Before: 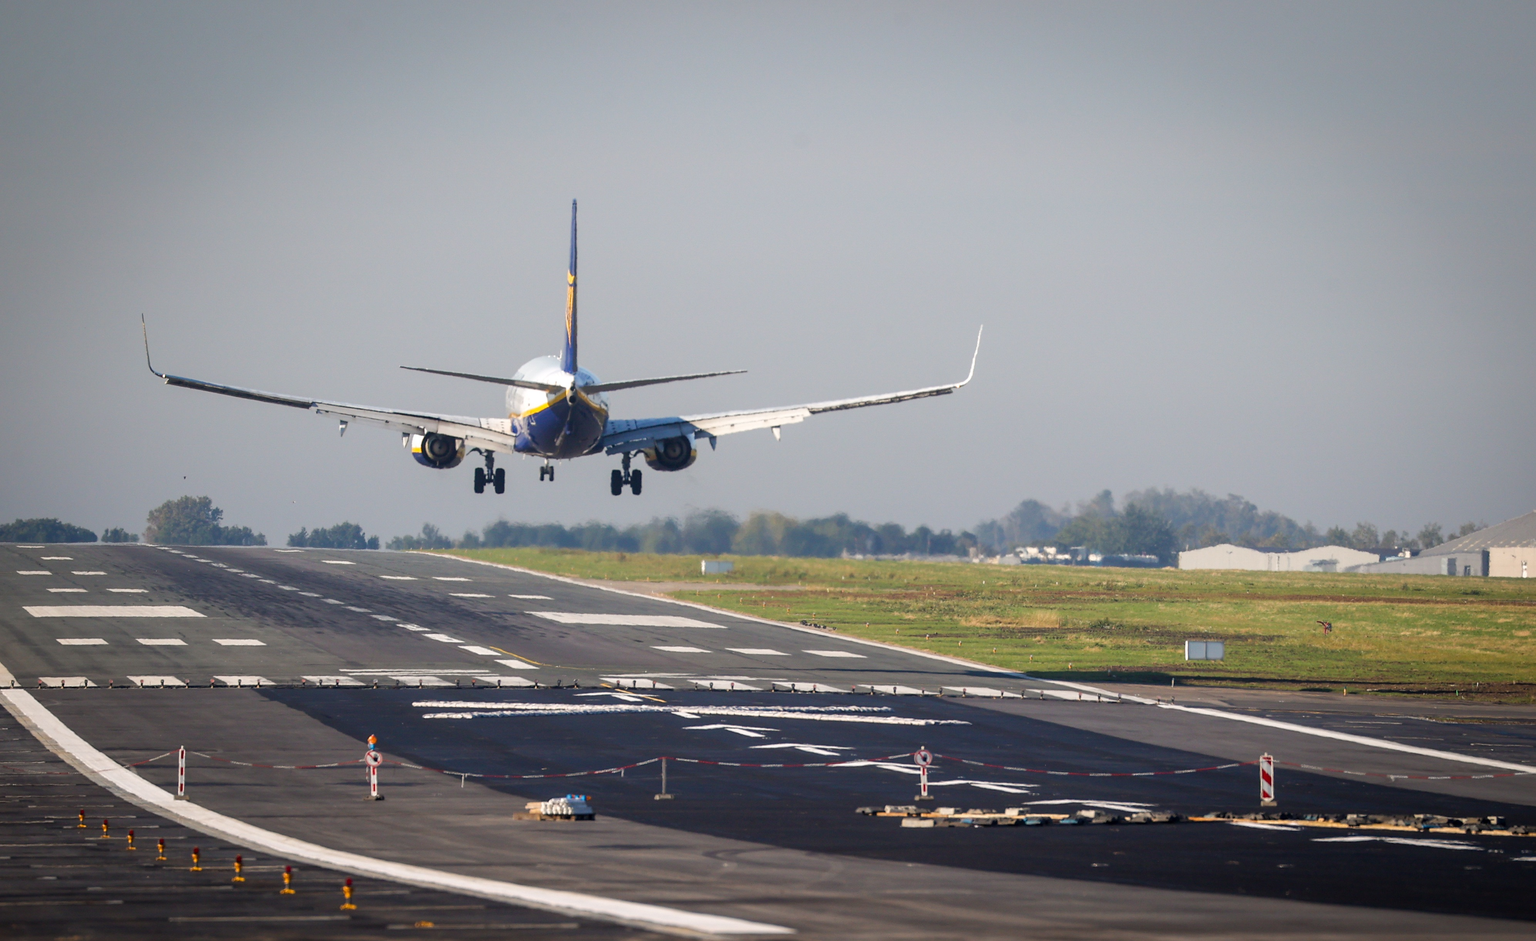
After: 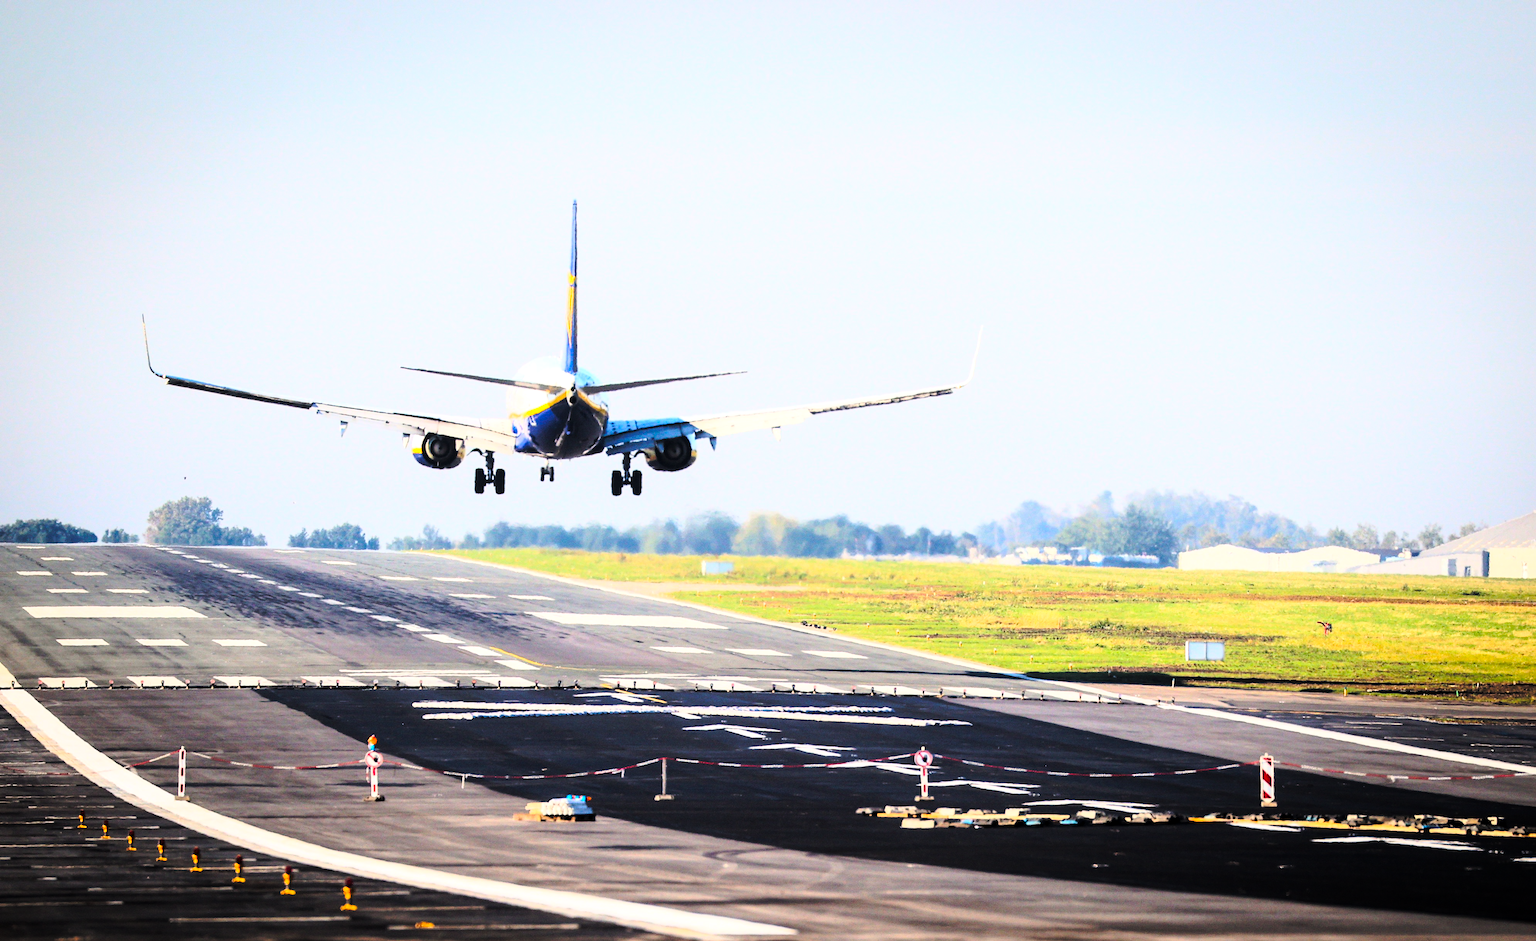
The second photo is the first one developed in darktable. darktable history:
contrast brightness saturation: contrast 0.07, brightness 0.18, saturation 0.4
rgb curve: curves: ch0 [(0, 0) (0.21, 0.15) (0.24, 0.21) (0.5, 0.75) (0.75, 0.96) (0.89, 0.99) (1, 1)]; ch1 [(0, 0.02) (0.21, 0.13) (0.25, 0.2) (0.5, 0.67) (0.75, 0.9) (0.89, 0.97) (1, 1)]; ch2 [(0, 0.02) (0.21, 0.13) (0.25, 0.2) (0.5, 0.67) (0.75, 0.9) (0.89, 0.97) (1, 1)], compensate middle gray true
local contrast: highlights 100%, shadows 100%, detail 120%, midtone range 0.2
base curve: curves: ch0 [(0, 0) (0.073, 0.04) (0.157, 0.139) (0.492, 0.492) (0.758, 0.758) (1, 1)], preserve colors none
